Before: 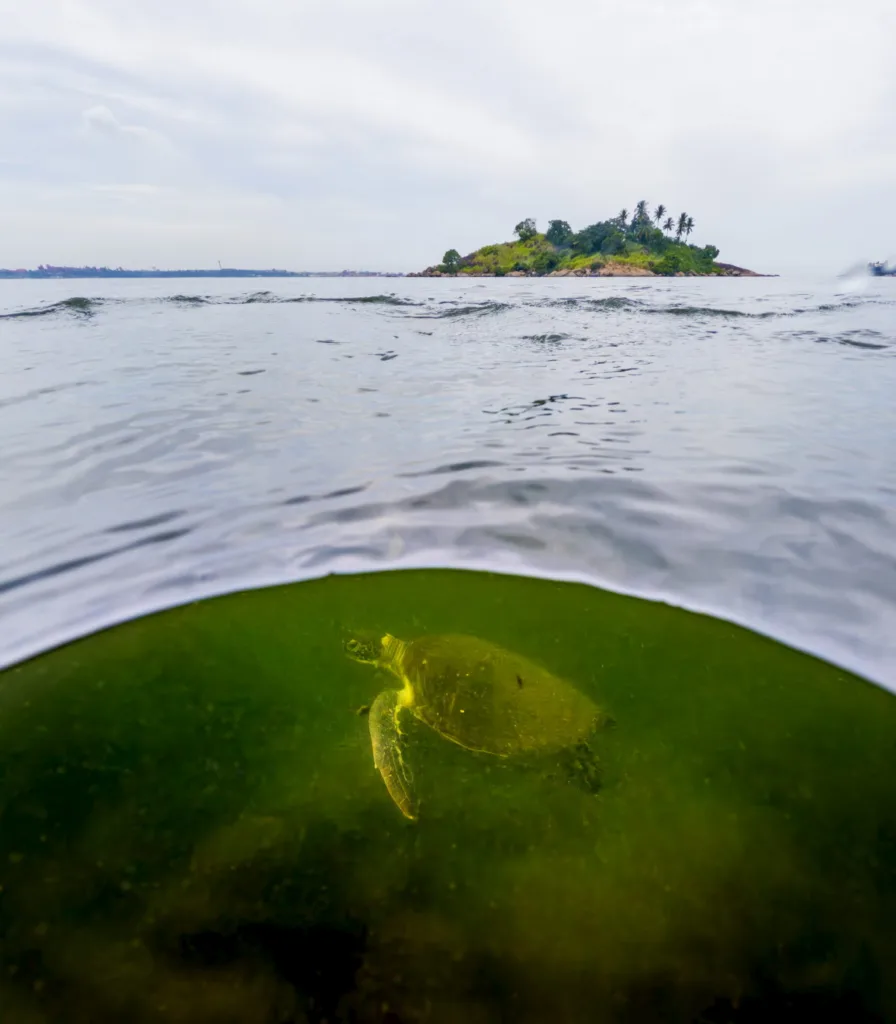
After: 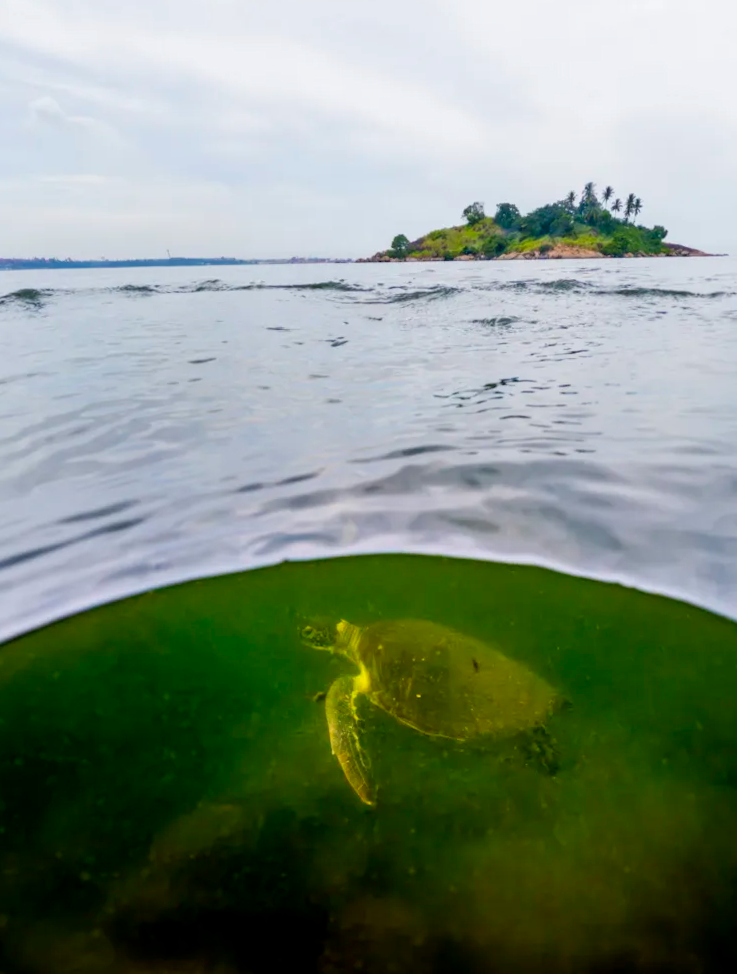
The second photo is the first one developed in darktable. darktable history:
crop and rotate: angle 0.986°, left 4.454%, top 0.568%, right 11.633%, bottom 2.422%
